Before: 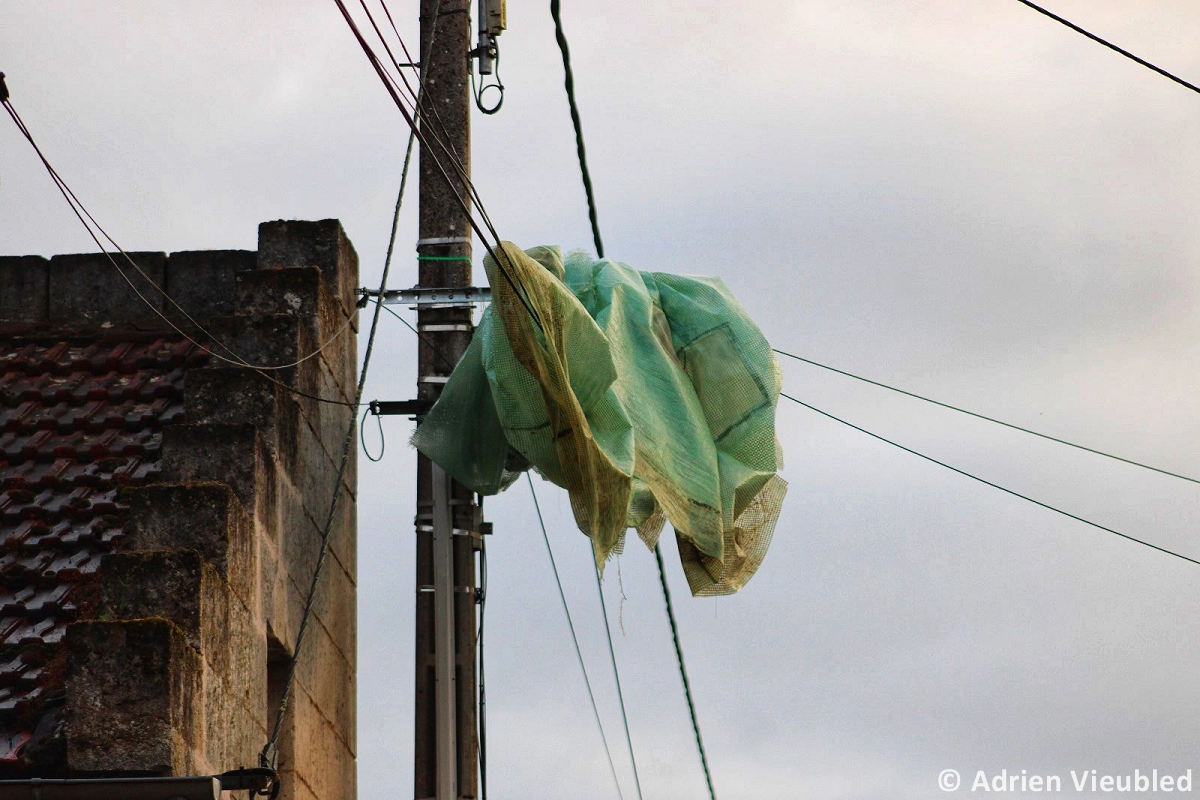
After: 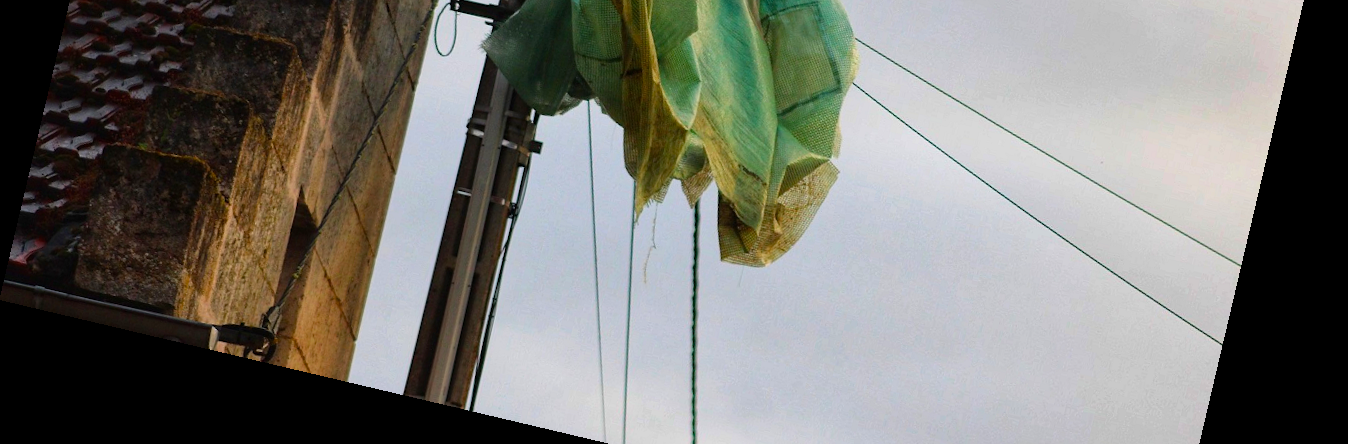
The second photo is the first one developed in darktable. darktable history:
crop: top 45.551%, bottom 12.262%
rotate and perspective: rotation 13.27°, automatic cropping off
color balance rgb: perceptual saturation grading › global saturation 20%, global vibrance 20%
